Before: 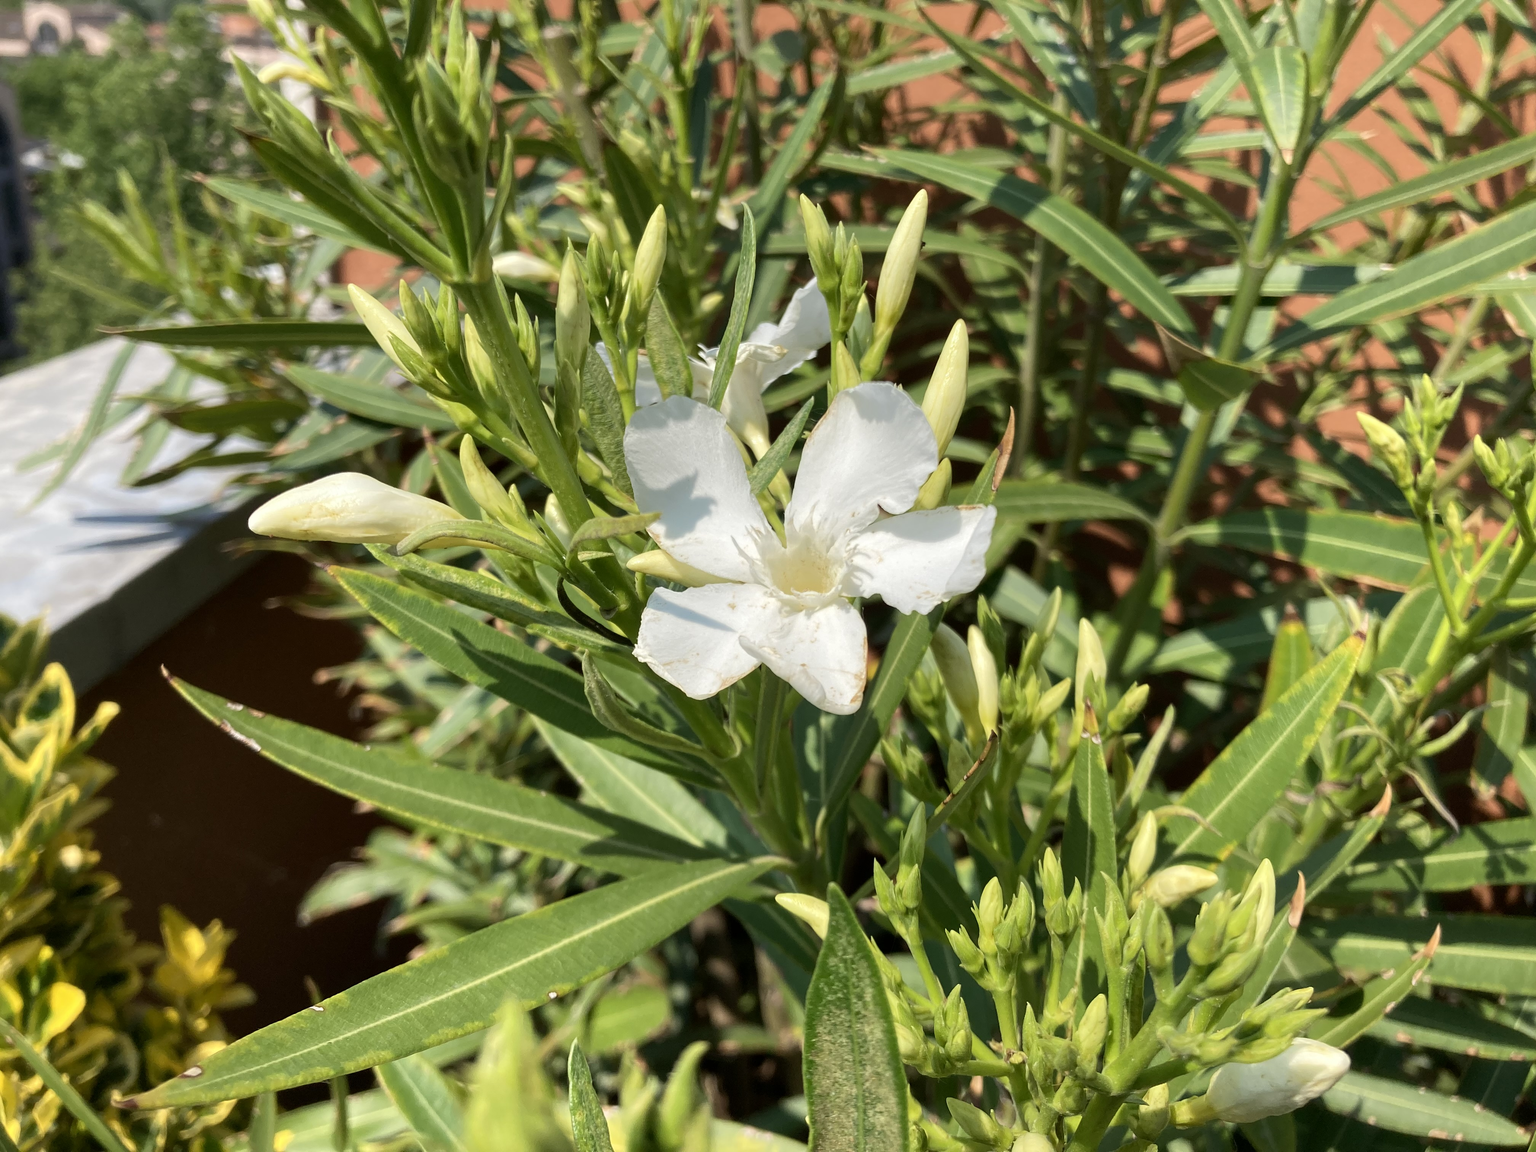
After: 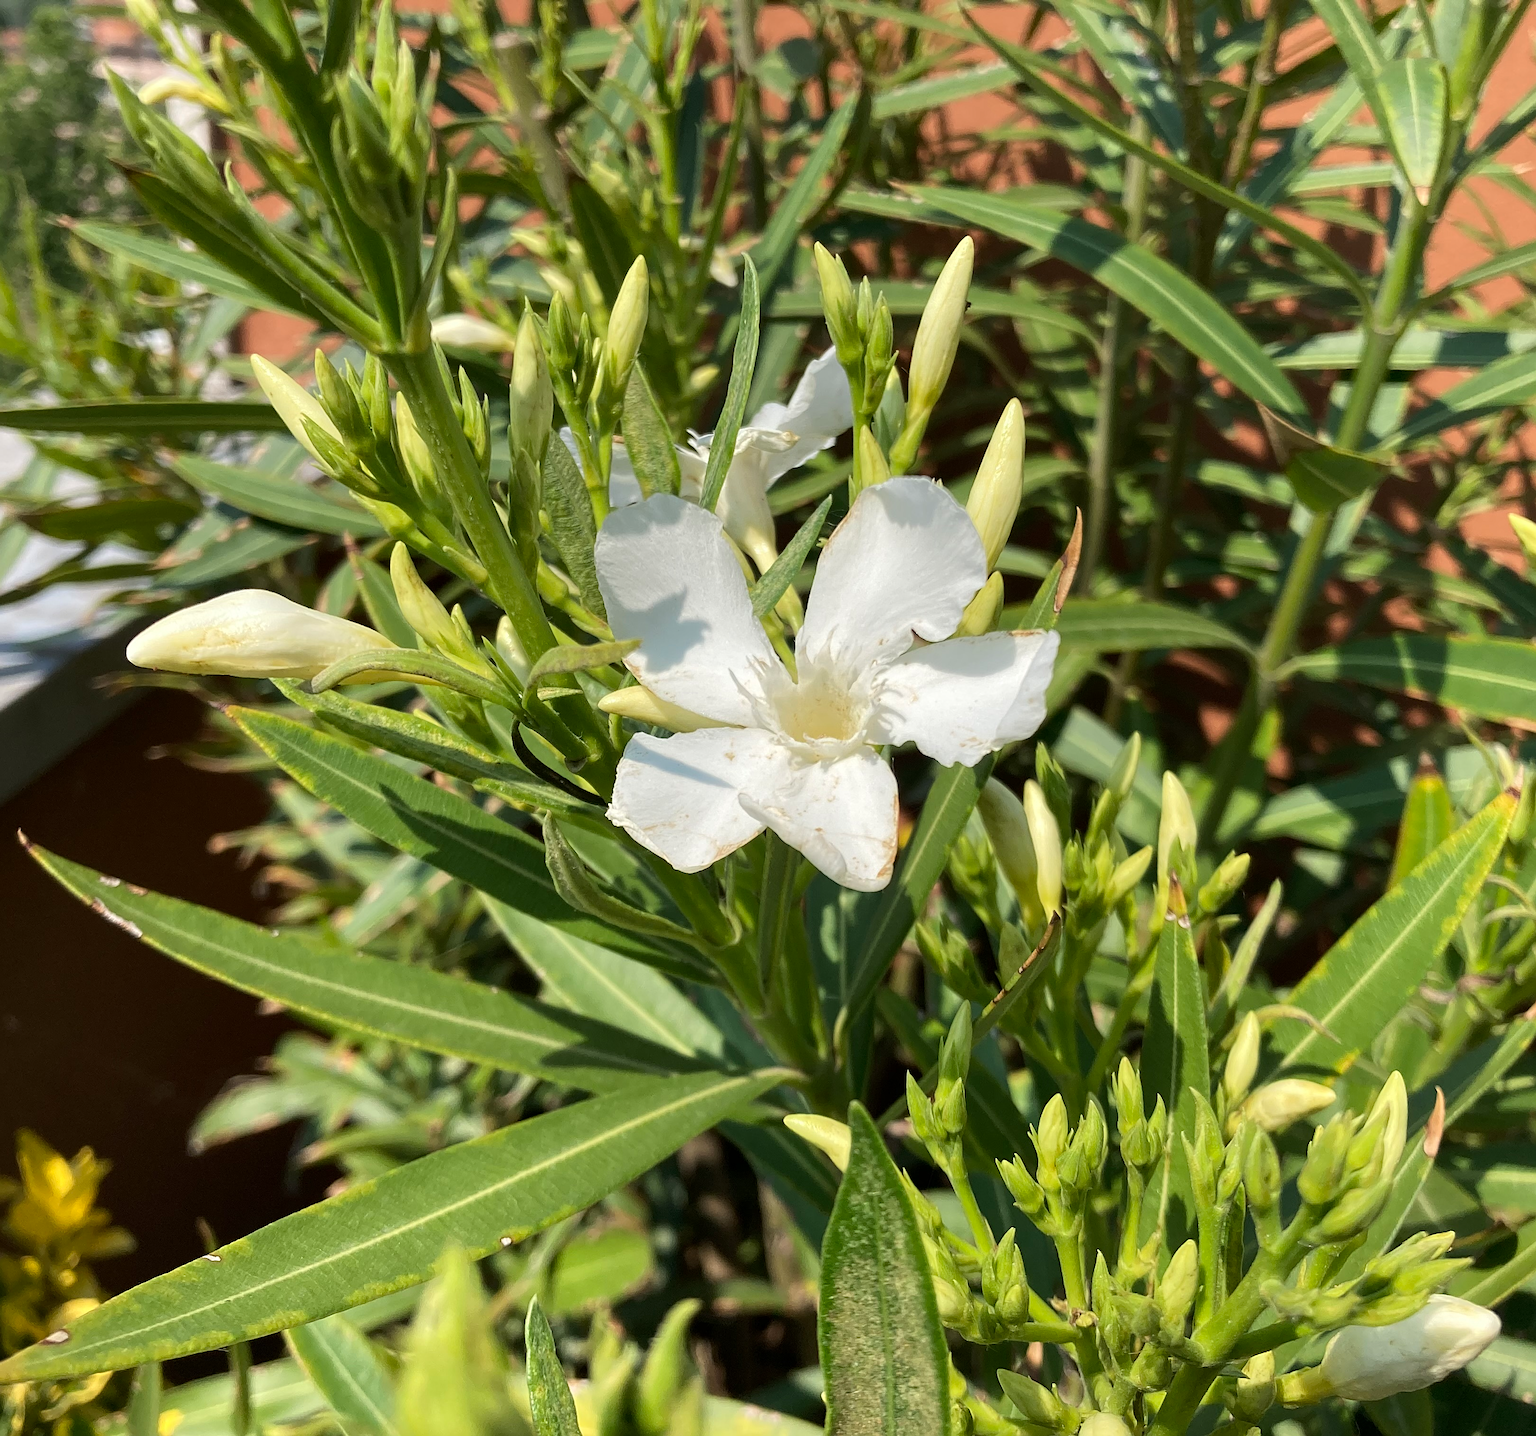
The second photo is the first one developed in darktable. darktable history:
sharpen: radius 2.167, amount 0.381, threshold 0
tone curve: curves: ch0 [(0, 0) (0.161, 0.144) (0.501, 0.497) (1, 1)], color space Lab, linked channels, preserve colors none
crop and rotate: left 9.597%, right 10.195%
